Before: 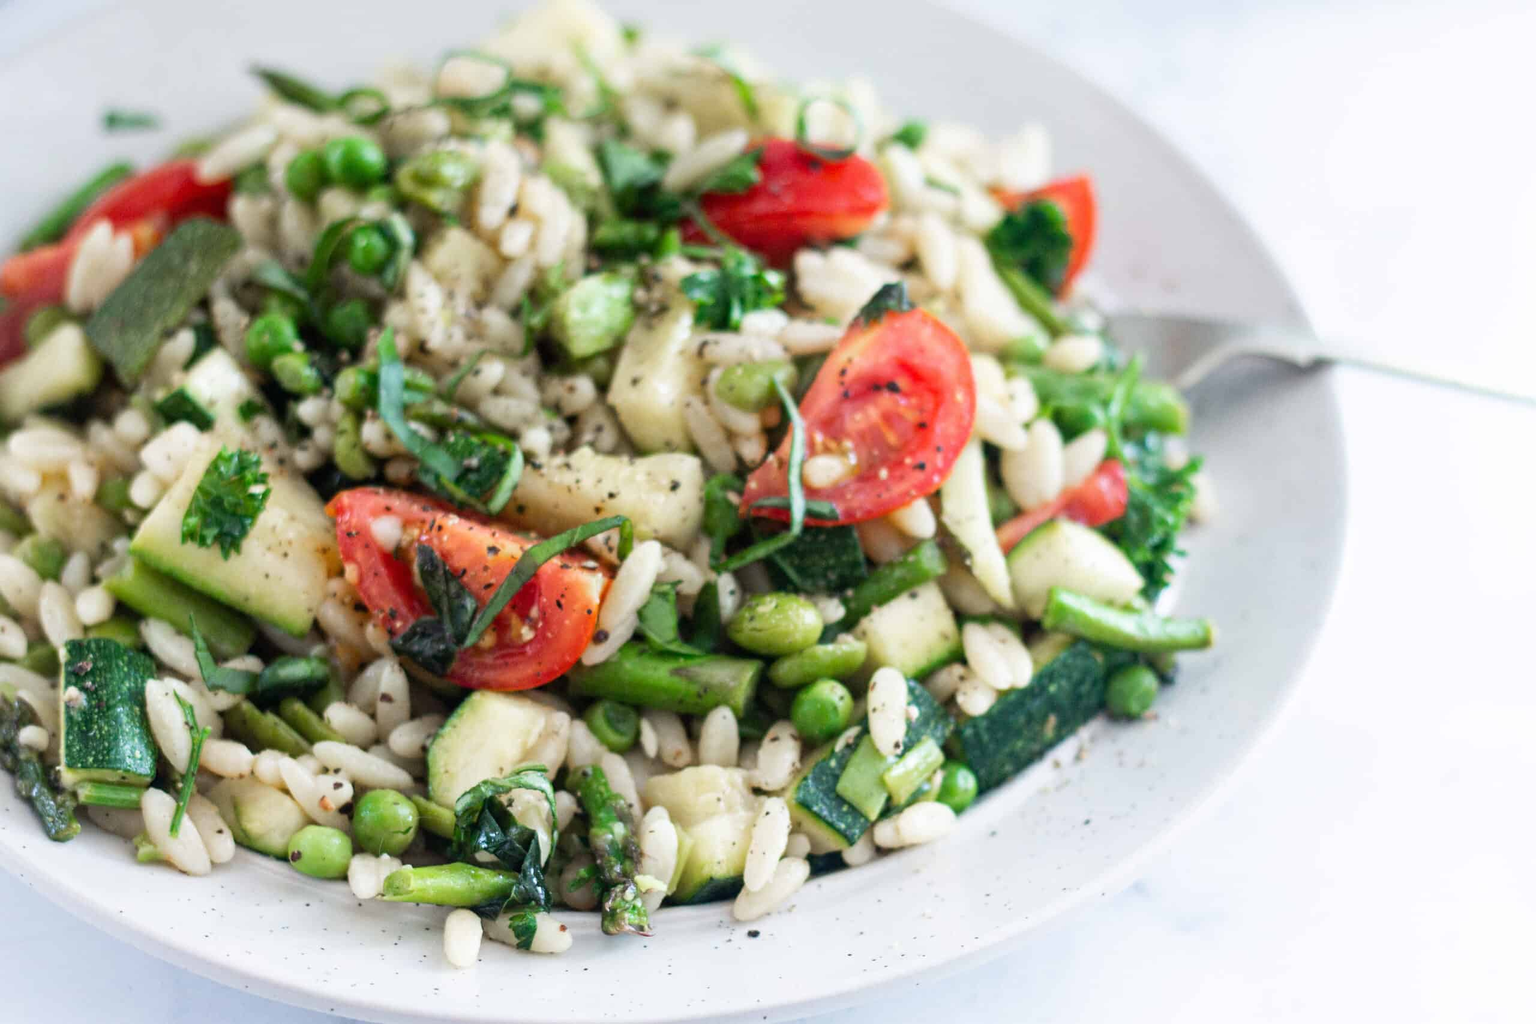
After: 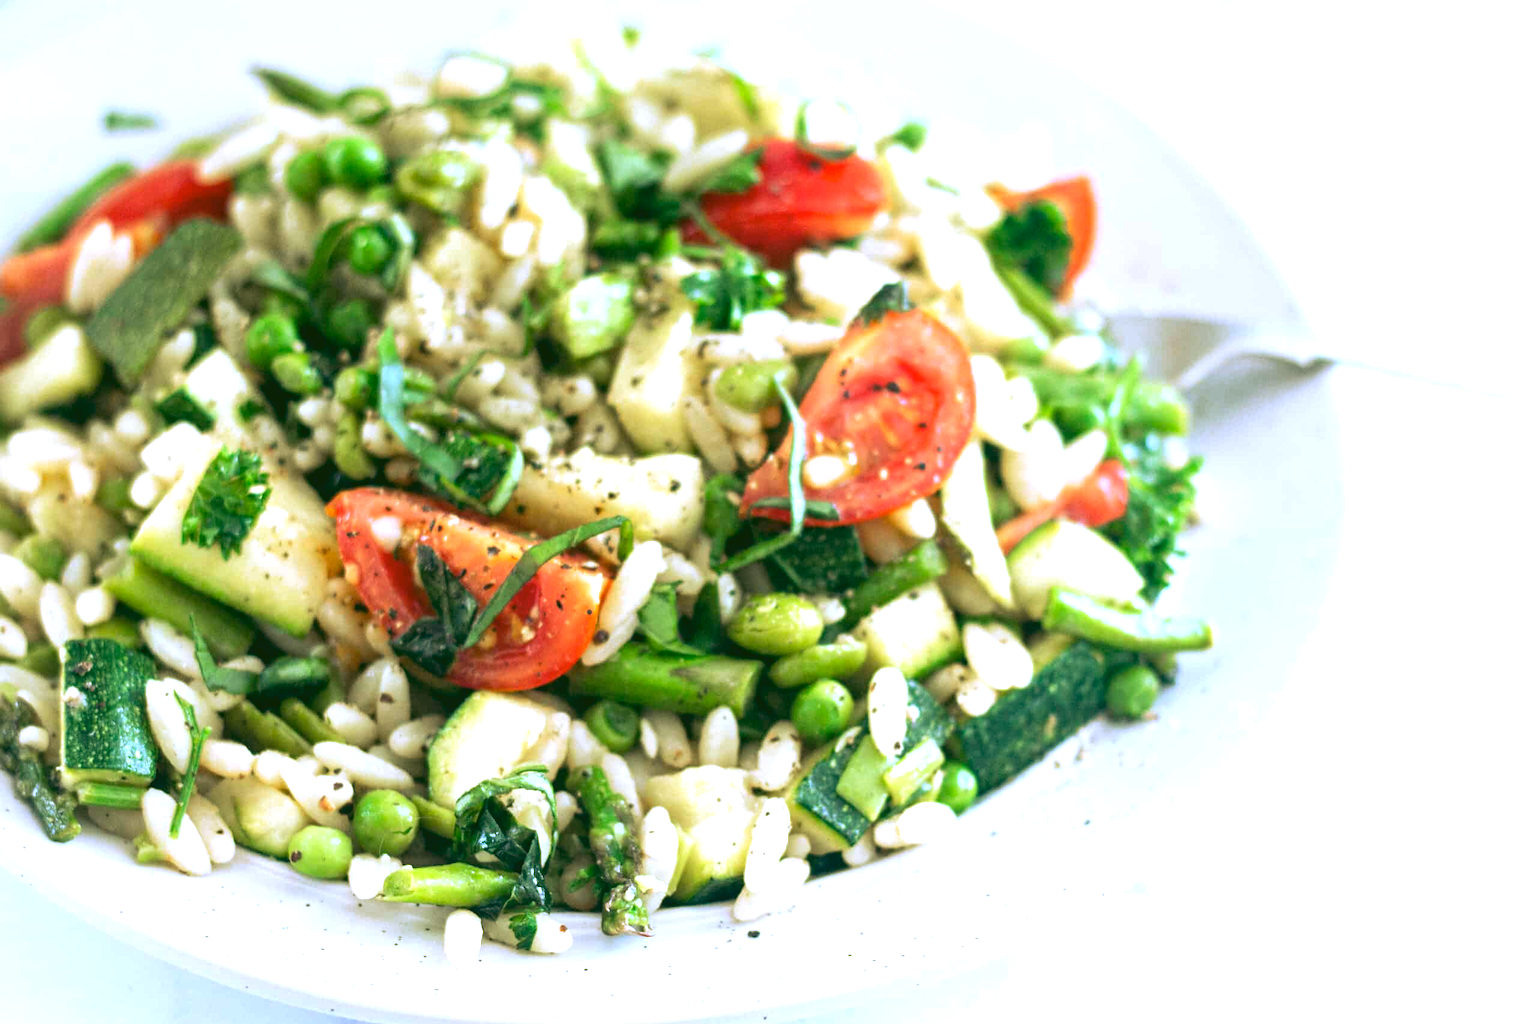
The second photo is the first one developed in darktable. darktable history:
rgb curve: curves: ch0 [(0.123, 0.061) (0.995, 0.887)]; ch1 [(0.06, 0.116) (1, 0.906)]; ch2 [(0, 0) (0.824, 0.69) (1, 1)], mode RGB, independent channels, compensate middle gray true
exposure: black level correction 0, exposure 1 EV, compensate exposure bias true, compensate highlight preservation false
